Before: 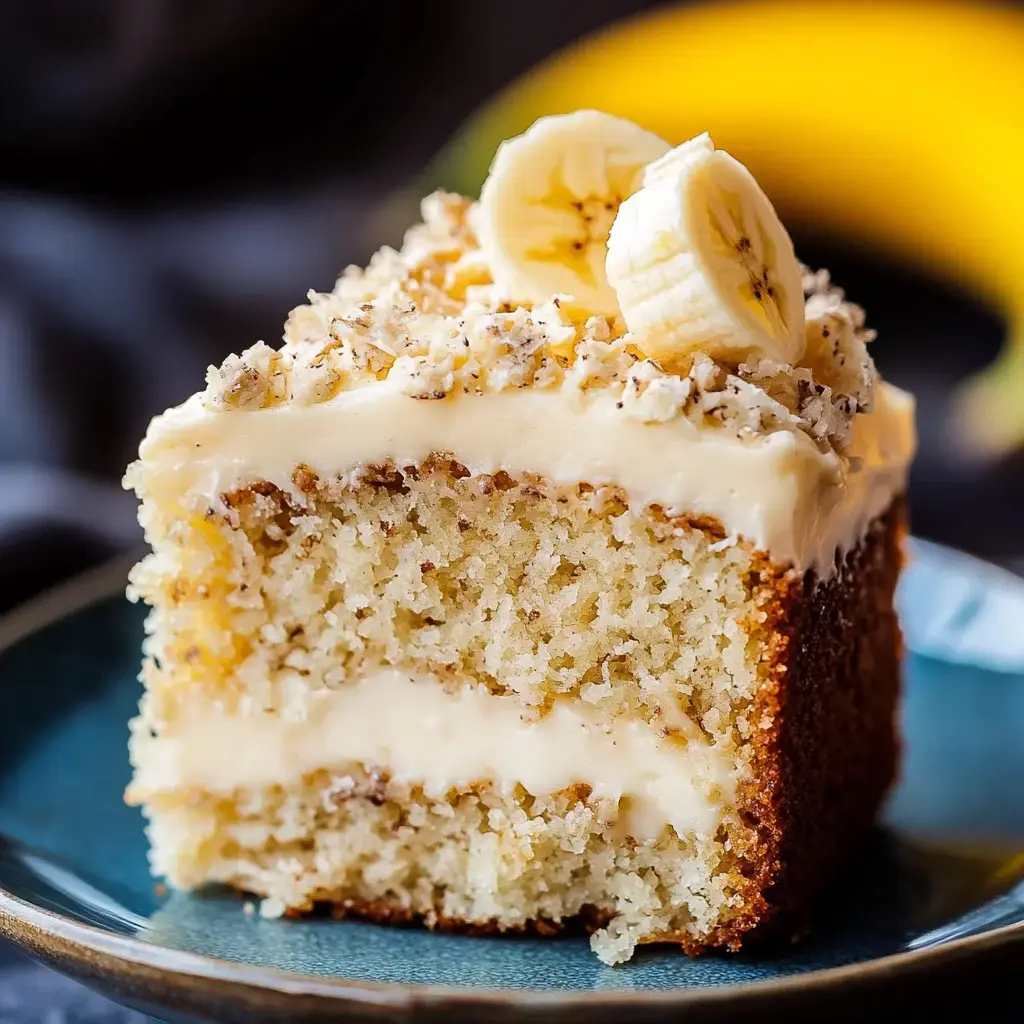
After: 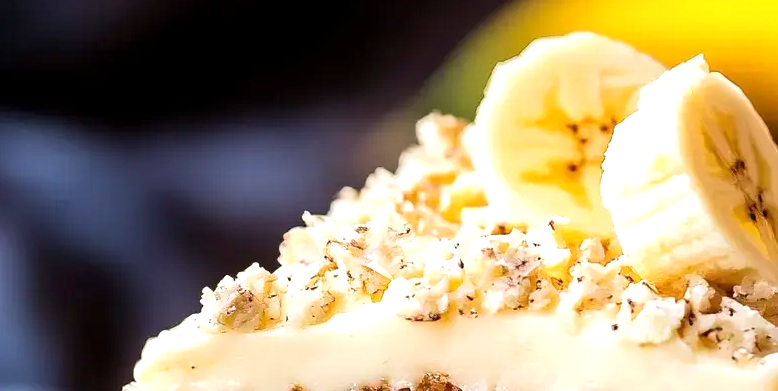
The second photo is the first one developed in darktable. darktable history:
exposure: black level correction 0.001, exposure 0.5 EV, compensate exposure bias true, compensate highlight preservation false
velvia: strength 26.38%
crop: left 0.551%, top 7.641%, right 23.441%, bottom 54.099%
